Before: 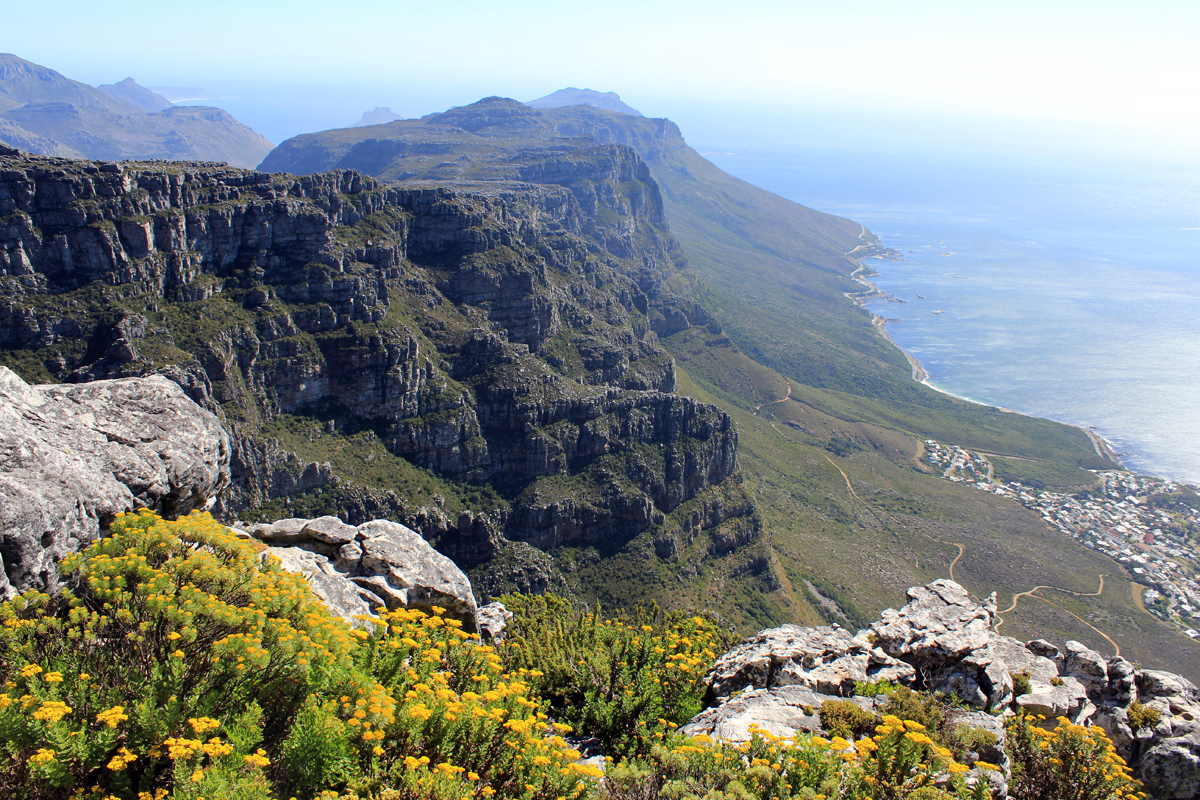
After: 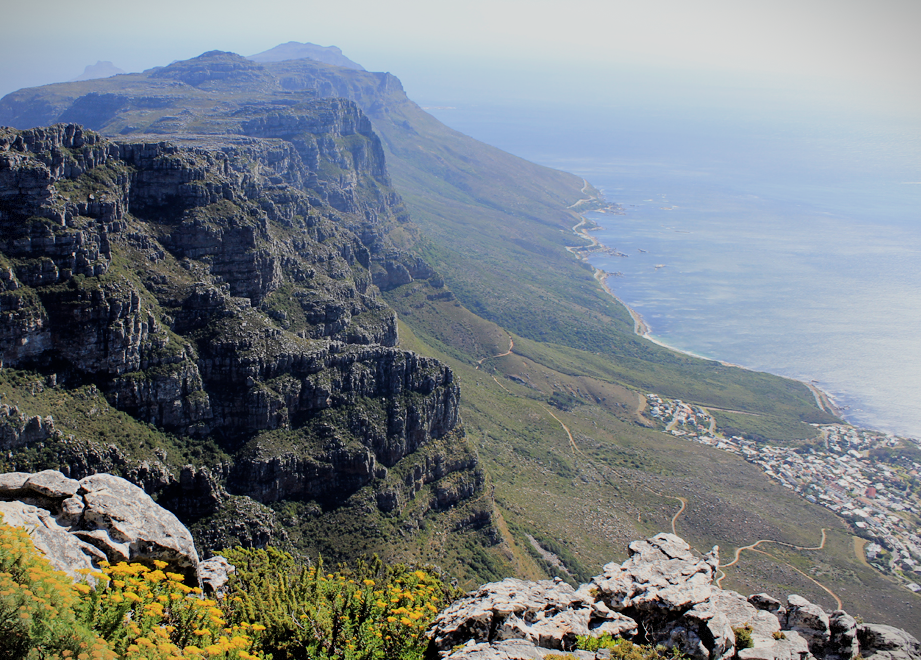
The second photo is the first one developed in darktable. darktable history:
crop: left 23.231%, top 5.864%, bottom 11.527%
vignetting: fall-off start 99.65%, fall-off radius 65.14%, automatic ratio true, dithering 8-bit output
filmic rgb: middle gray luminance 29.02%, black relative exposure -10.26 EV, white relative exposure 5.49 EV, target black luminance 0%, hardness 3.94, latitude 2.16%, contrast 1.122, highlights saturation mix 4.32%, shadows ↔ highlights balance 15.18%
